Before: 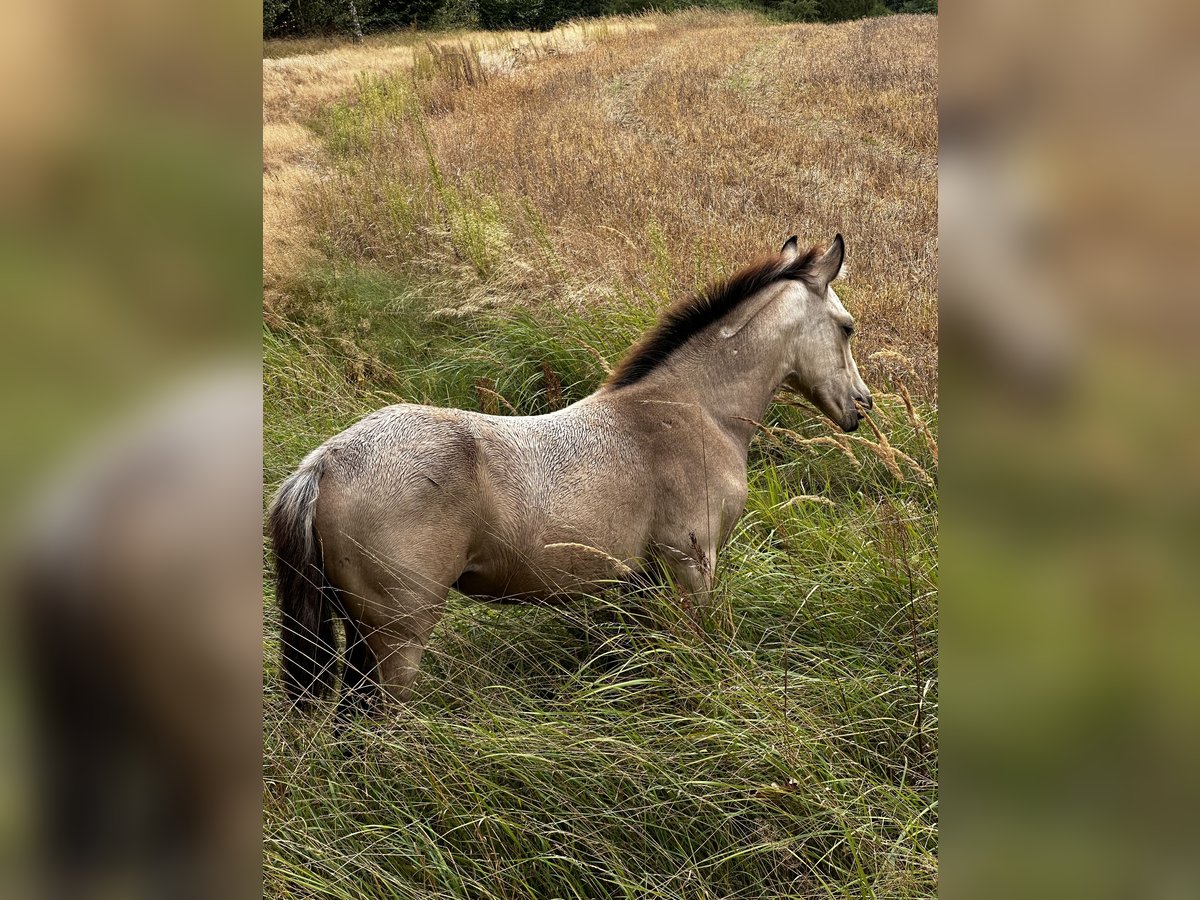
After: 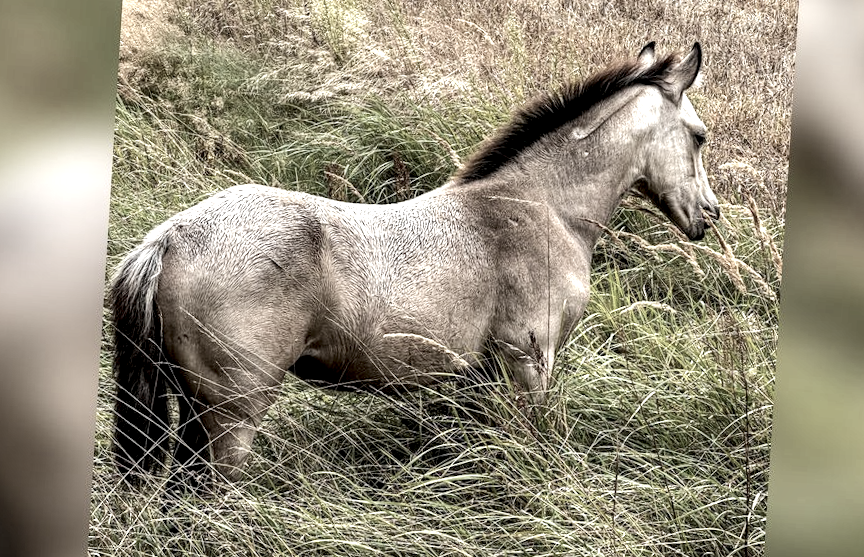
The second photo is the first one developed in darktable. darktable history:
exposure: black level correction 0.001, exposure 1.052 EV, compensate exposure bias true, compensate highlight preservation false
color zones: curves: ch0 [(0, 0.6) (0.129, 0.508) (0.193, 0.483) (0.429, 0.5) (0.571, 0.5) (0.714, 0.5) (0.857, 0.5) (1, 0.6)]; ch1 [(0, 0.481) (0.112, 0.245) (0.213, 0.223) (0.429, 0.233) (0.571, 0.231) (0.683, 0.242) (0.857, 0.296) (1, 0.481)]
crop and rotate: angle -3.63°, left 9.909%, top 20.841%, right 12.117%, bottom 12.105%
local contrast: highlights 21%, shadows 70%, detail 170%
tone equalizer: -8 EV -0.001 EV, -7 EV 0.005 EV, -6 EV -0.038 EV, -5 EV 0.019 EV, -4 EV -0.023 EV, -3 EV 0.035 EV, -2 EV -0.07 EV, -1 EV -0.293 EV, +0 EV -0.608 EV, edges refinement/feathering 500, mask exposure compensation -1.57 EV, preserve details no
